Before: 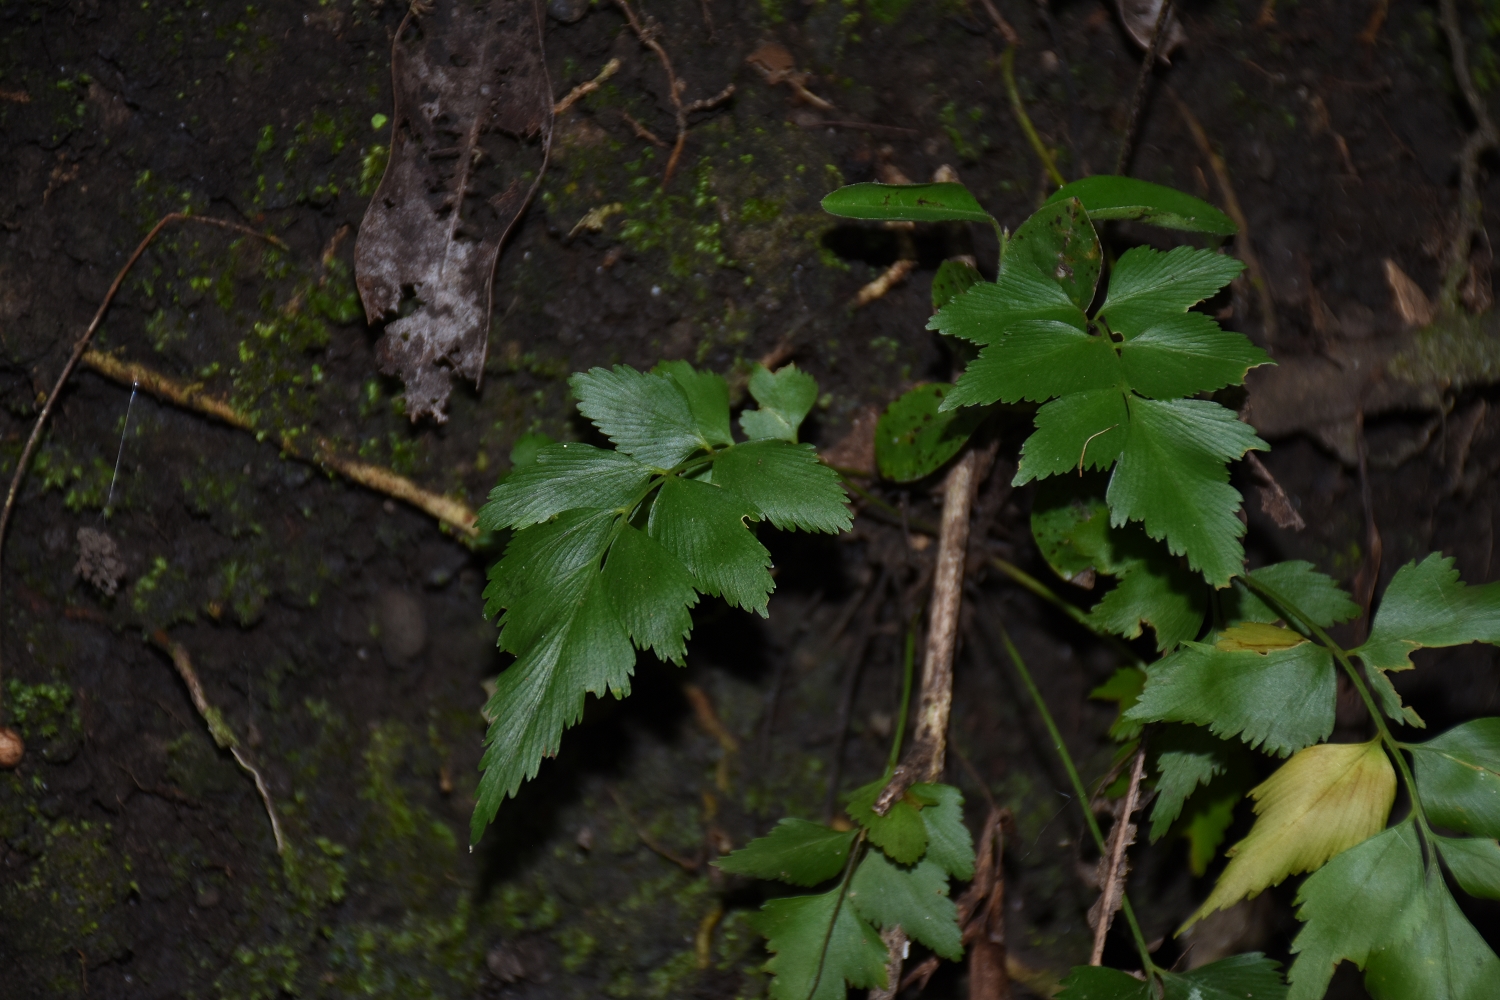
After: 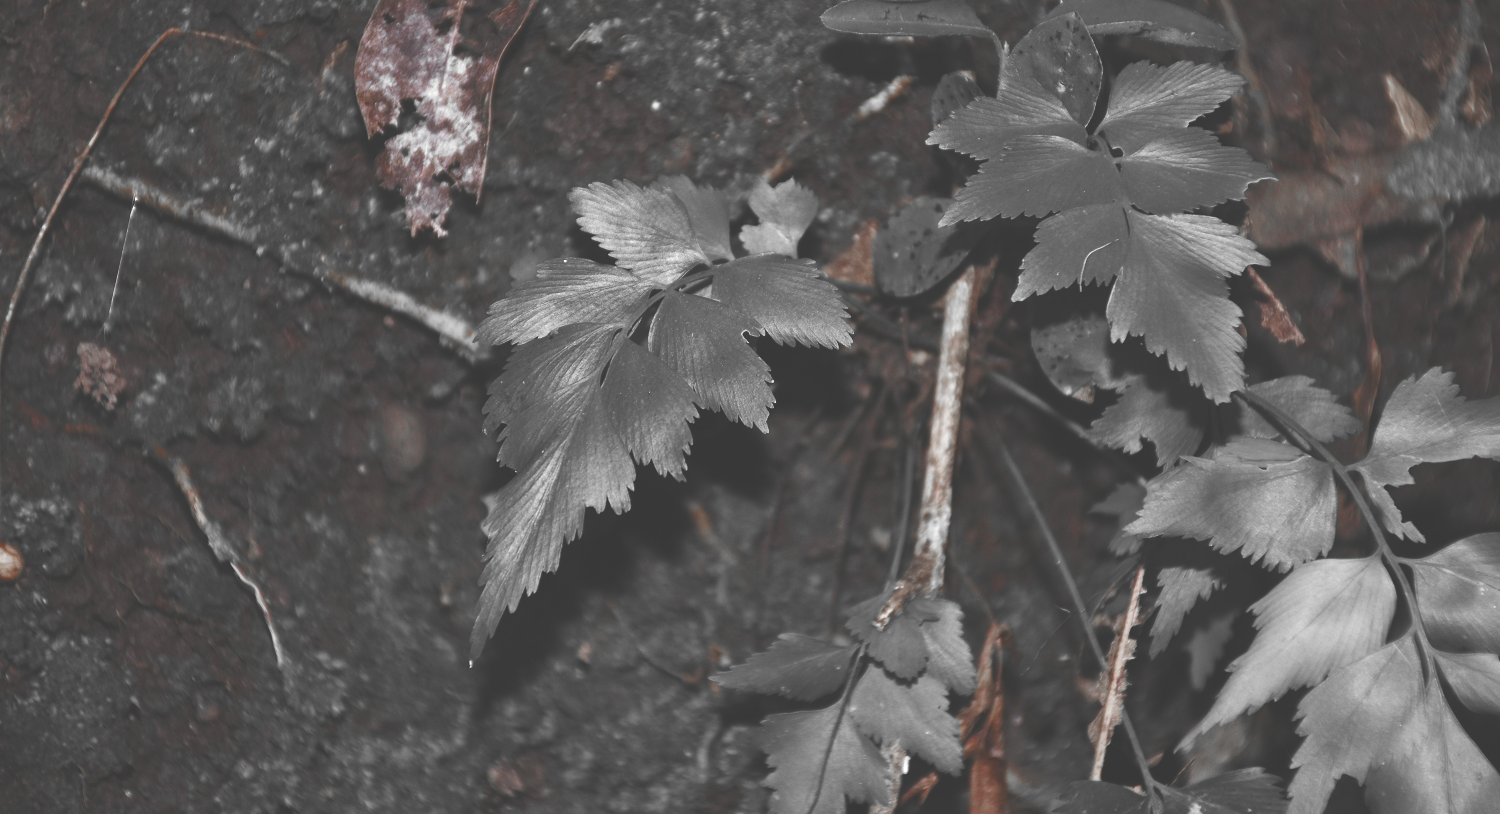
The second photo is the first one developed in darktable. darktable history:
crop and rotate: top 18.507%
color zones: curves: ch0 [(0, 0.352) (0.143, 0.407) (0.286, 0.386) (0.429, 0.431) (0.571, 0.829) (0.714, 0.853) (0.857, 0.833) (1, 0.352)]; ch1 [(0, 0.604) (0.072, 0.726) (0.096, 0.608) (0.205, 0.007) (0.571, -0.006) (0.839, -0.013) (0.857, -0.012) (1, 0.604)]
base curve: curves: ch0 [(0, 0.003) (0.001, 0.002) (0.006, 0.004) (0.02, 0.022) (0.048, 0.086) (0.094, 0.234) (0.162, 0.431) (0.258, 0.629) (0.385, 0.8) (0.548, 0.918) (0.751, 0.988) (1, 1)], preserve colors none
exposure: black level correction -0.03, compensate highlight preservation false
